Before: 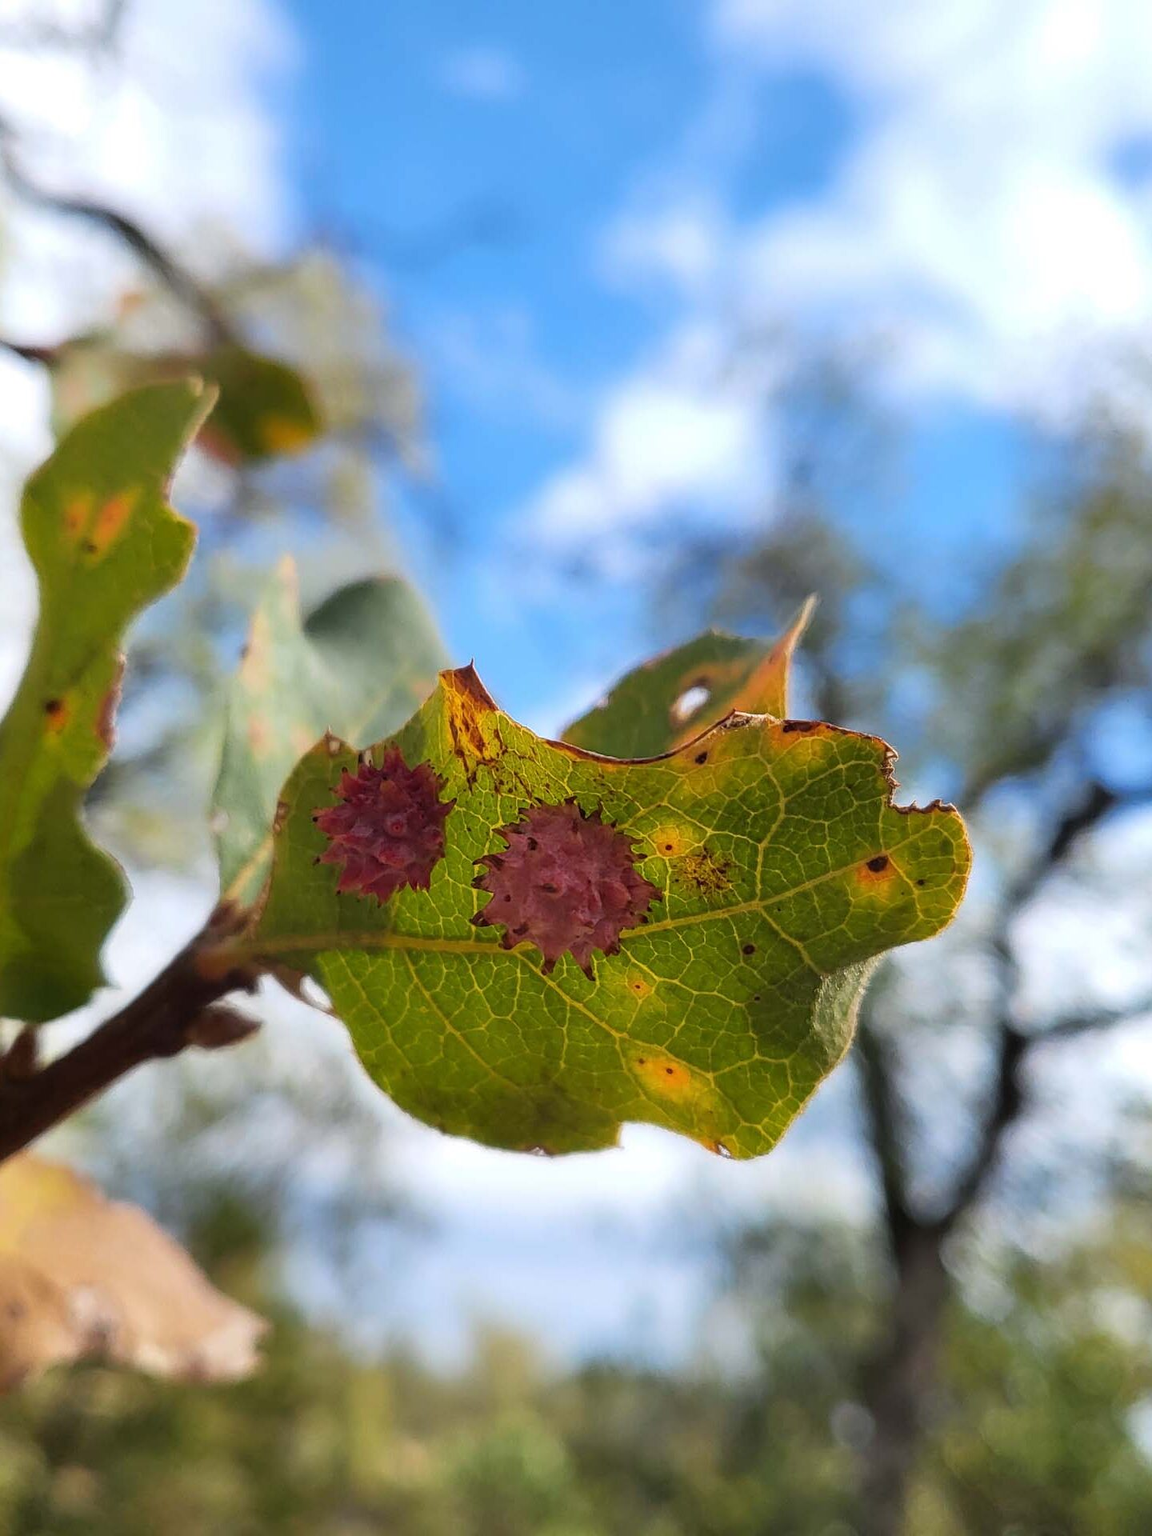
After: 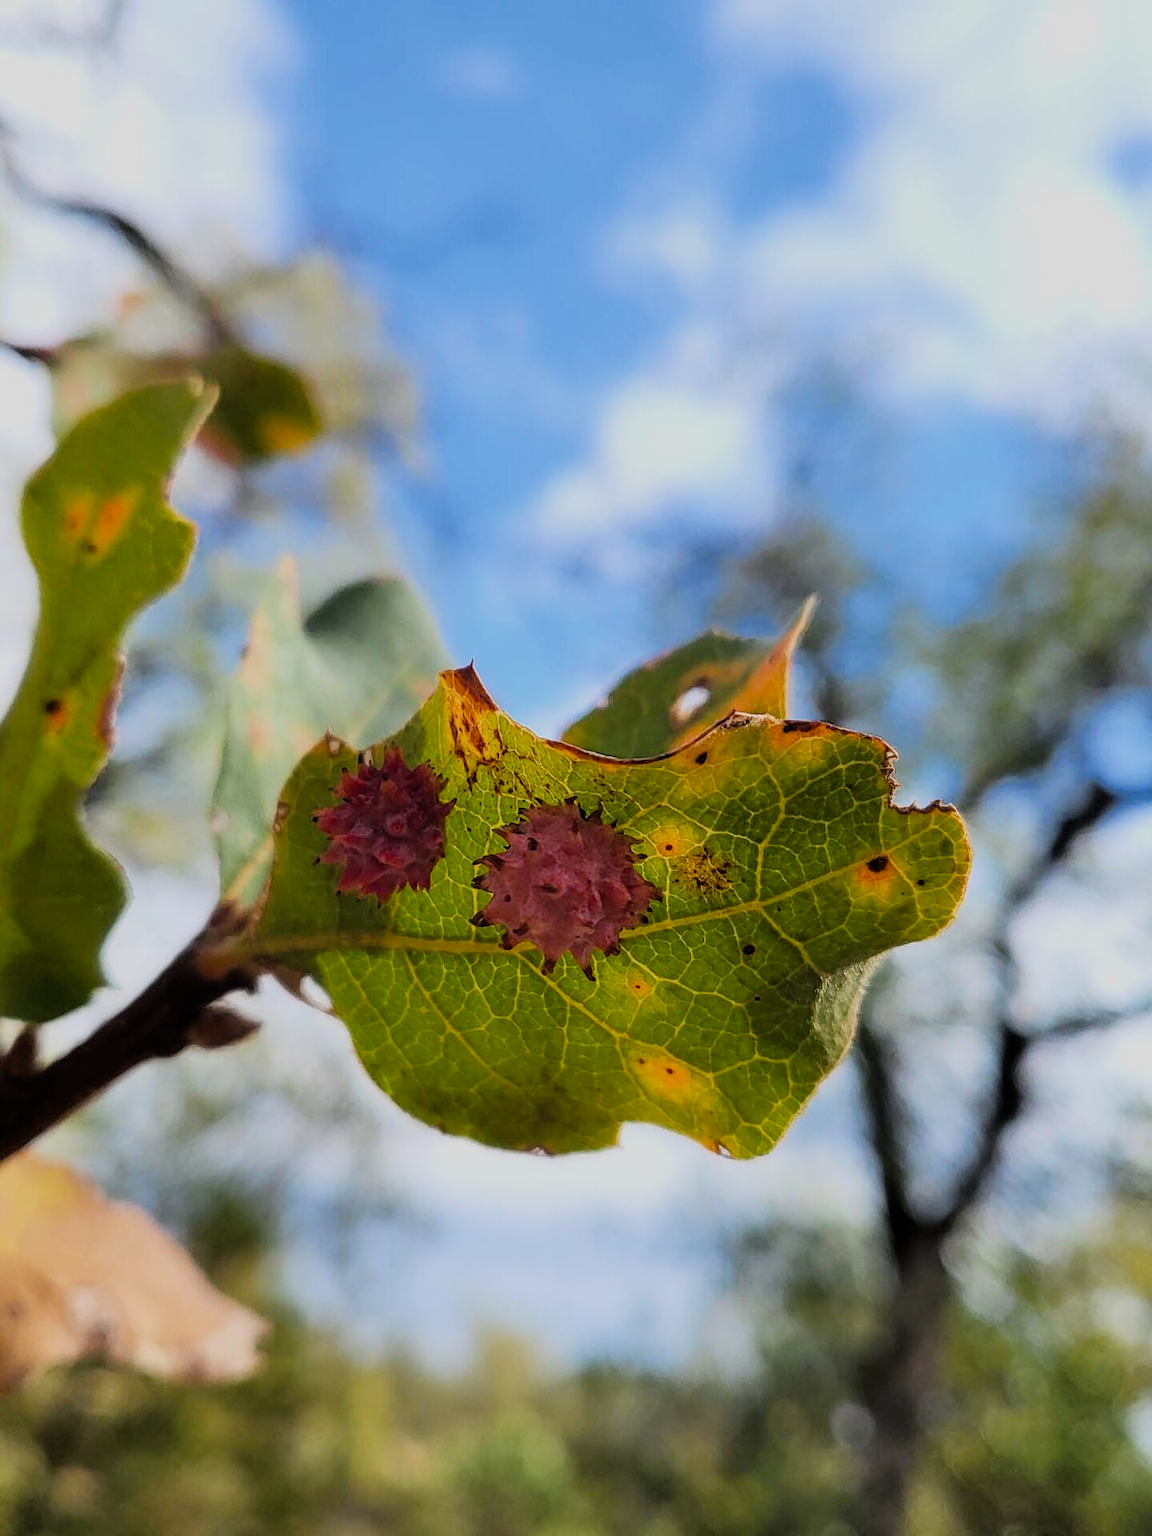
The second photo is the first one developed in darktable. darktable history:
filmic rgb: middle gray luminance 29.13%, black relative exposure -10.26 EV, white relative exposure 5.49 EV, target black luminance 0%, hardness 3.93, latitude 2.13%, contrast 1.126, highlights saturation mix 5.75%, shadows ↔ highlights balance 15.53%, color science v4 (2020), iterations of high-quality reconstruction 0
